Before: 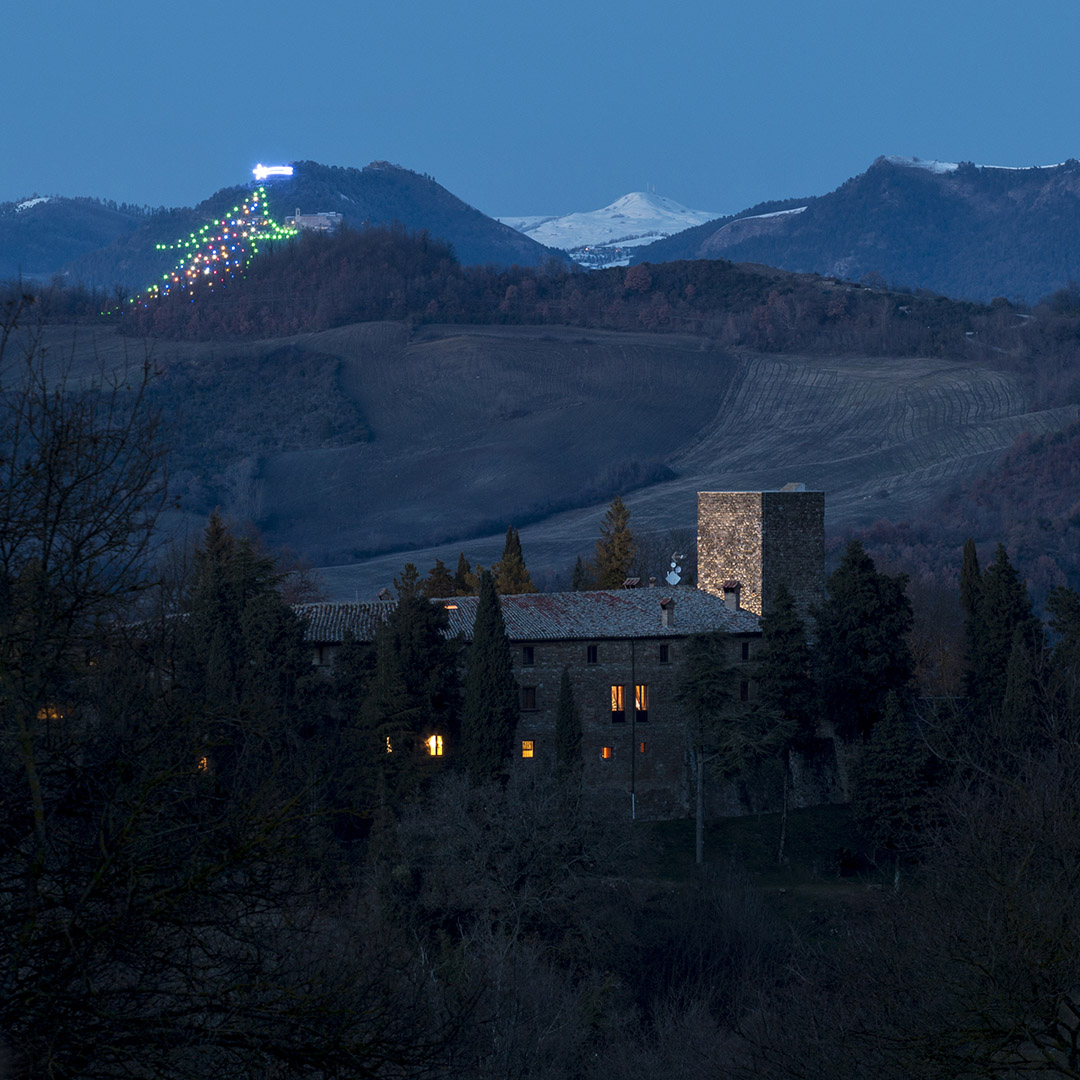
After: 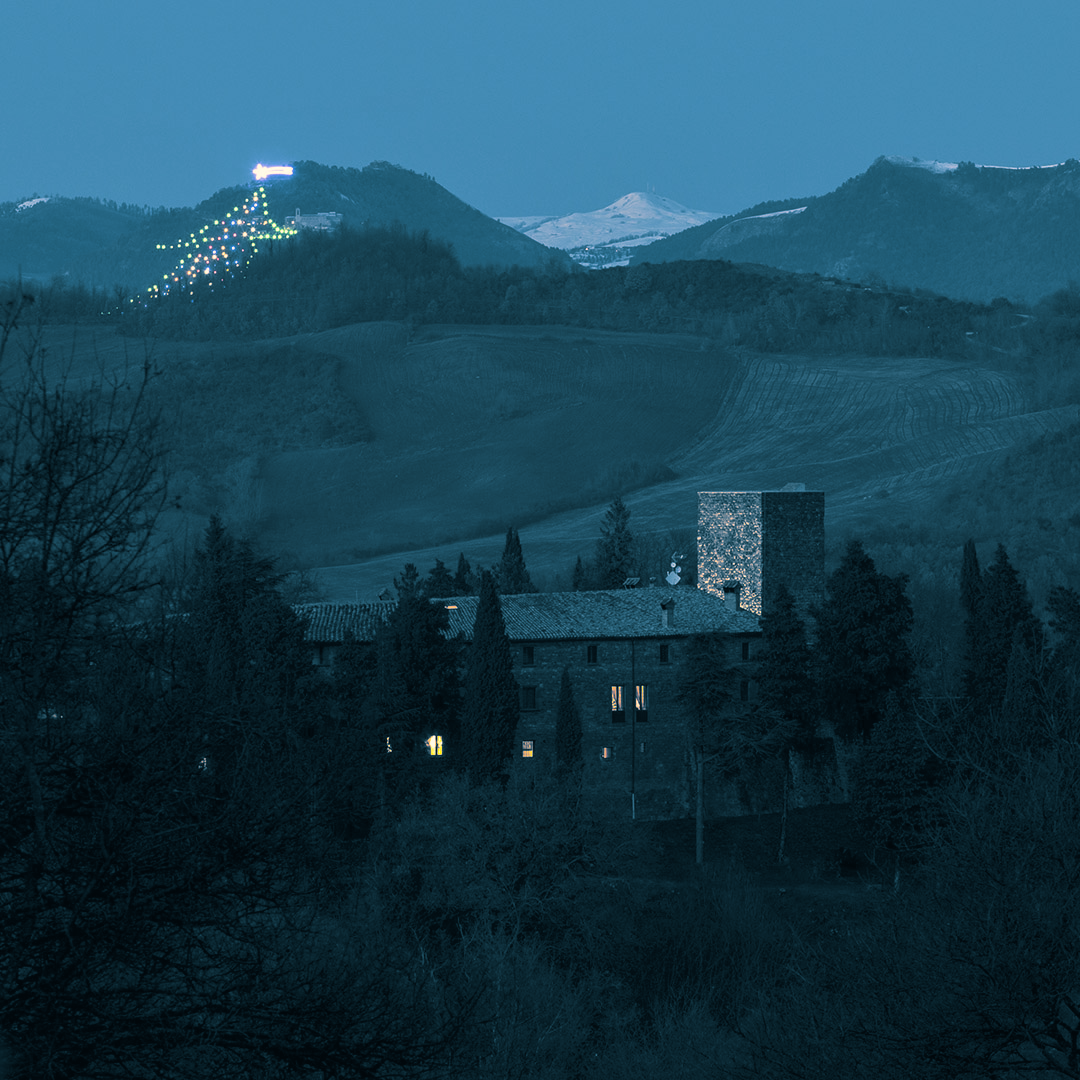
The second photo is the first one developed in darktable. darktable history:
color correction: highlights a* 10.32, highlights b* 14.66, shadows a* -9.59, shadows b* -15.02
split-toning: shadows › hue 212.4°, balance -70
